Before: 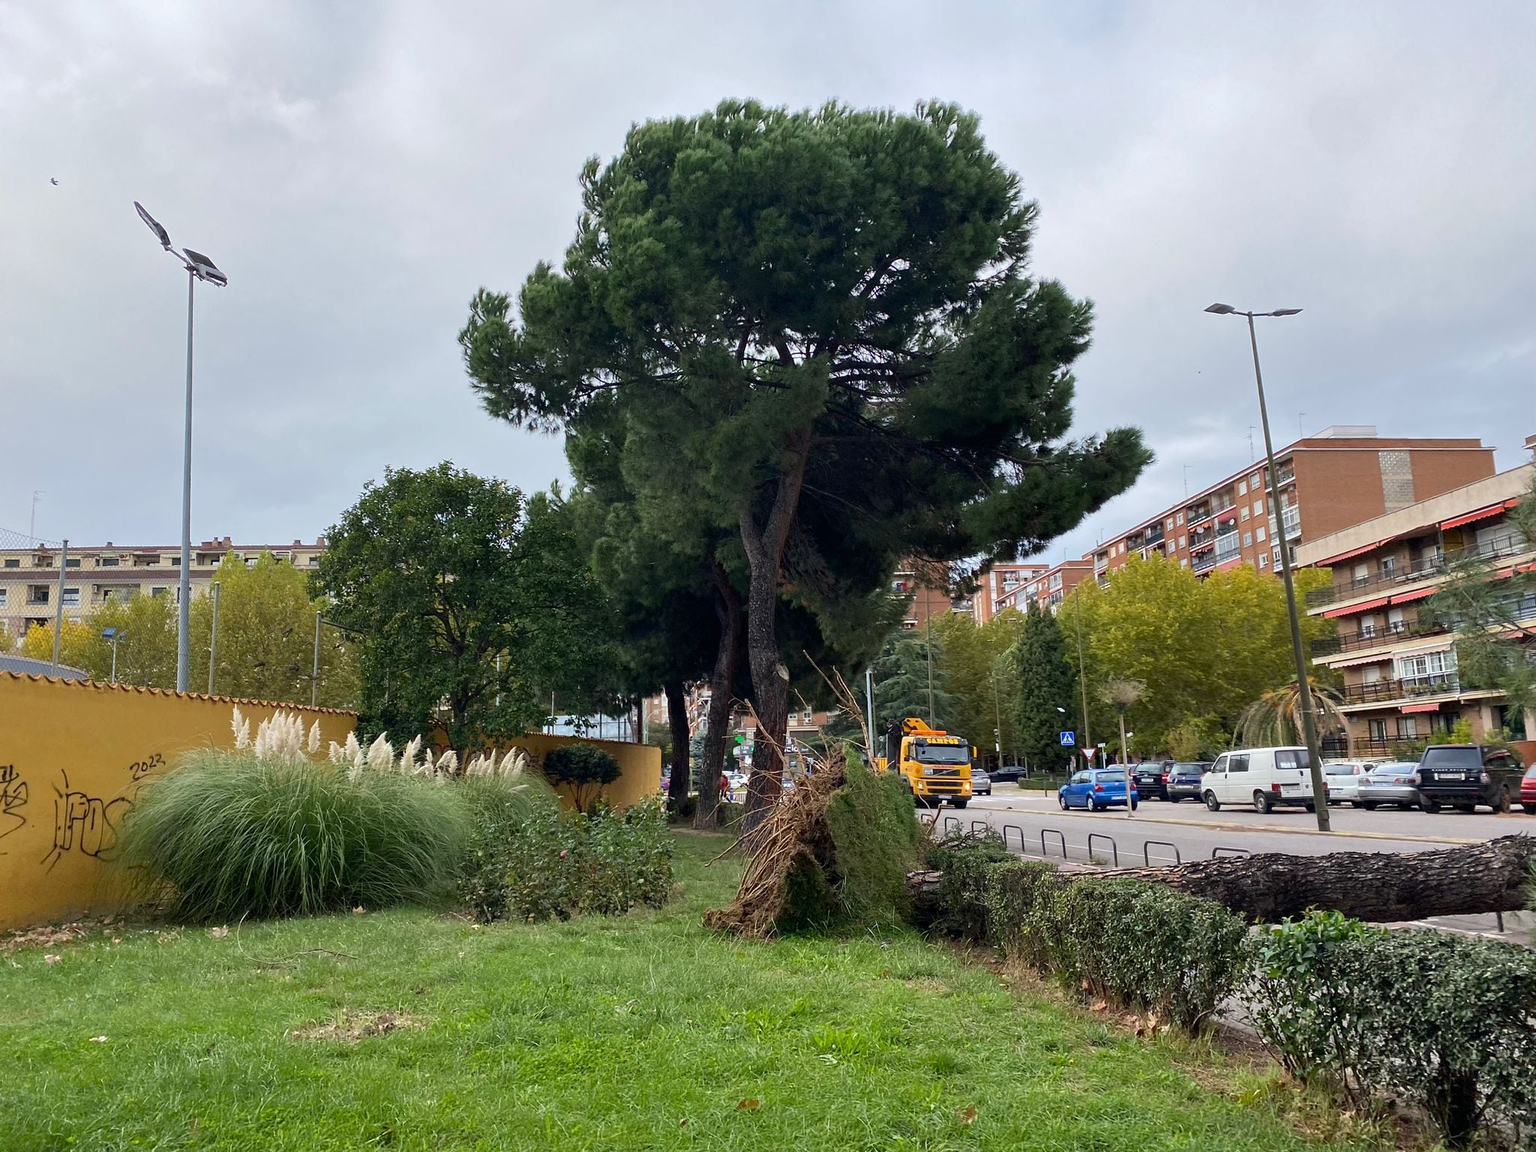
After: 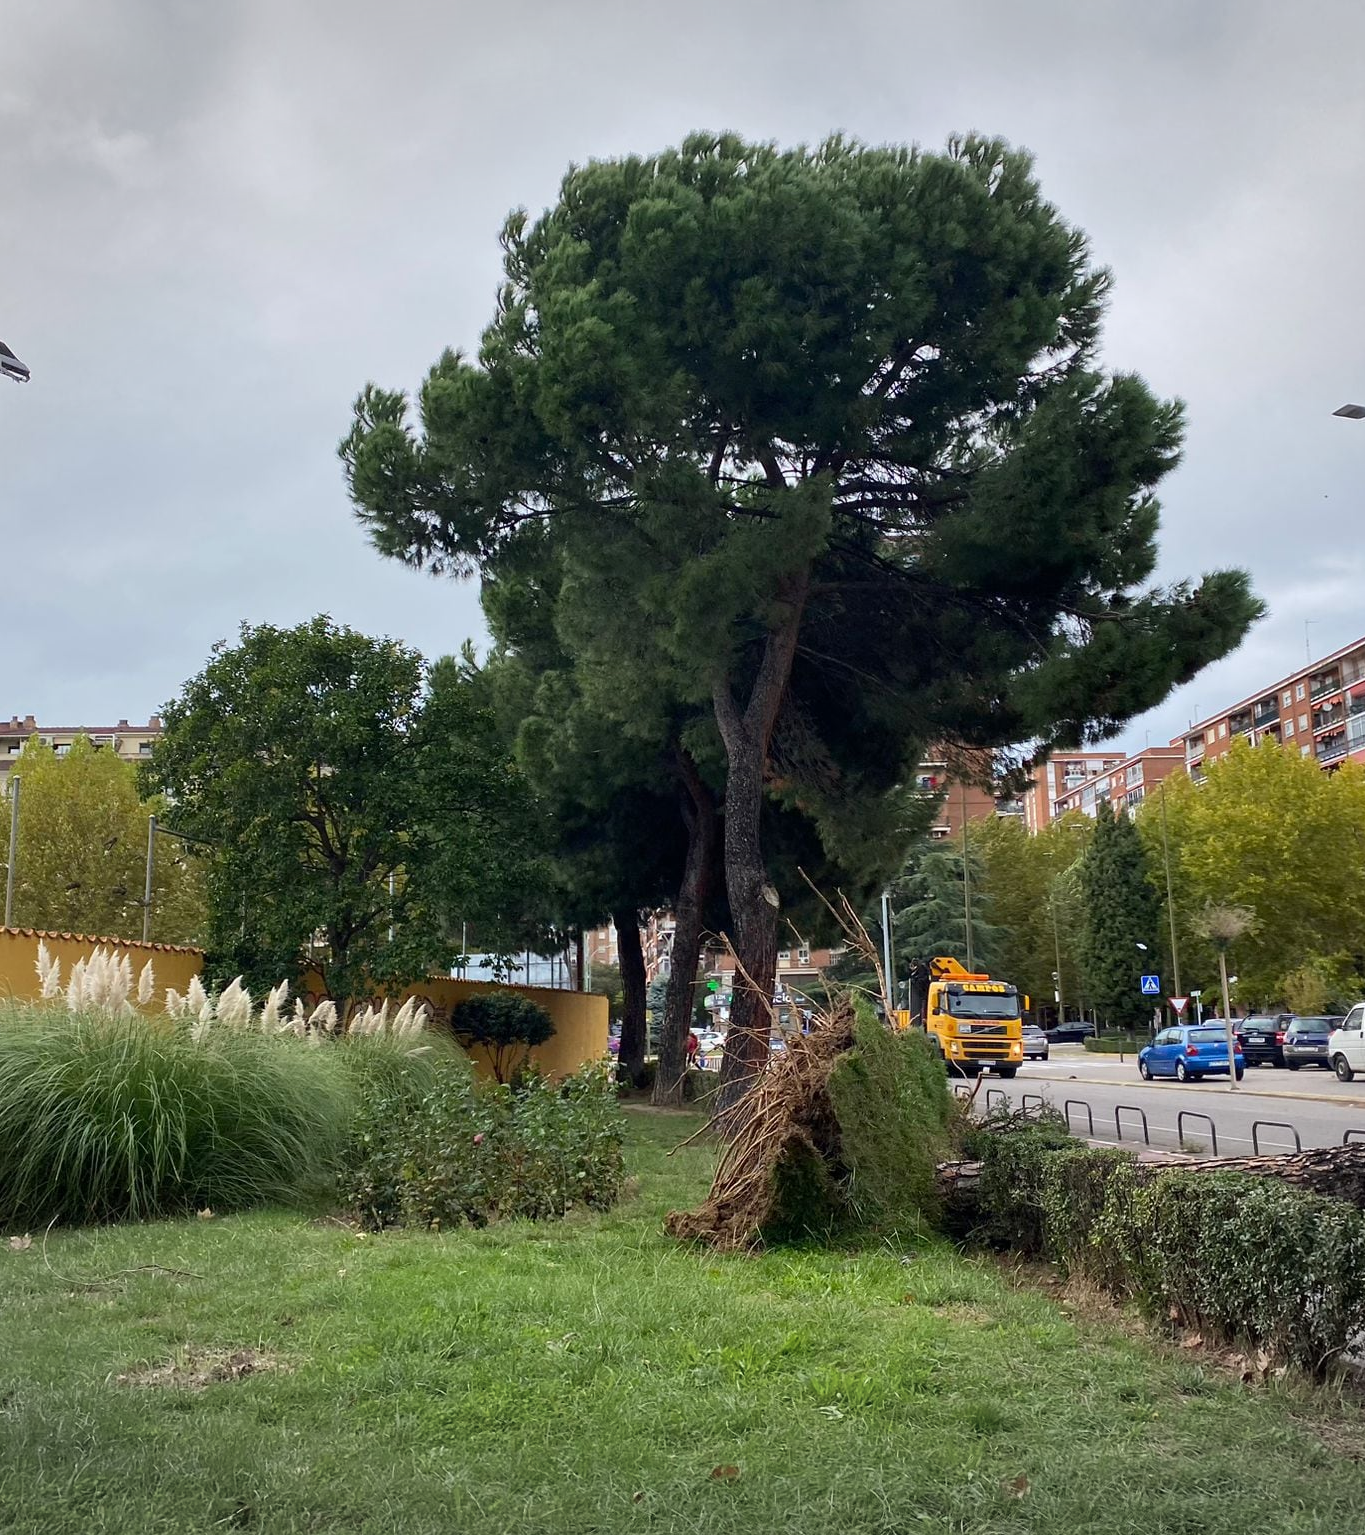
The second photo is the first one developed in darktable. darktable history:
crop and rotate: left 13.342%, right 19.991%
vignetting: fall-off start 100%, brightness -0.282, width/height ratio 1.31
